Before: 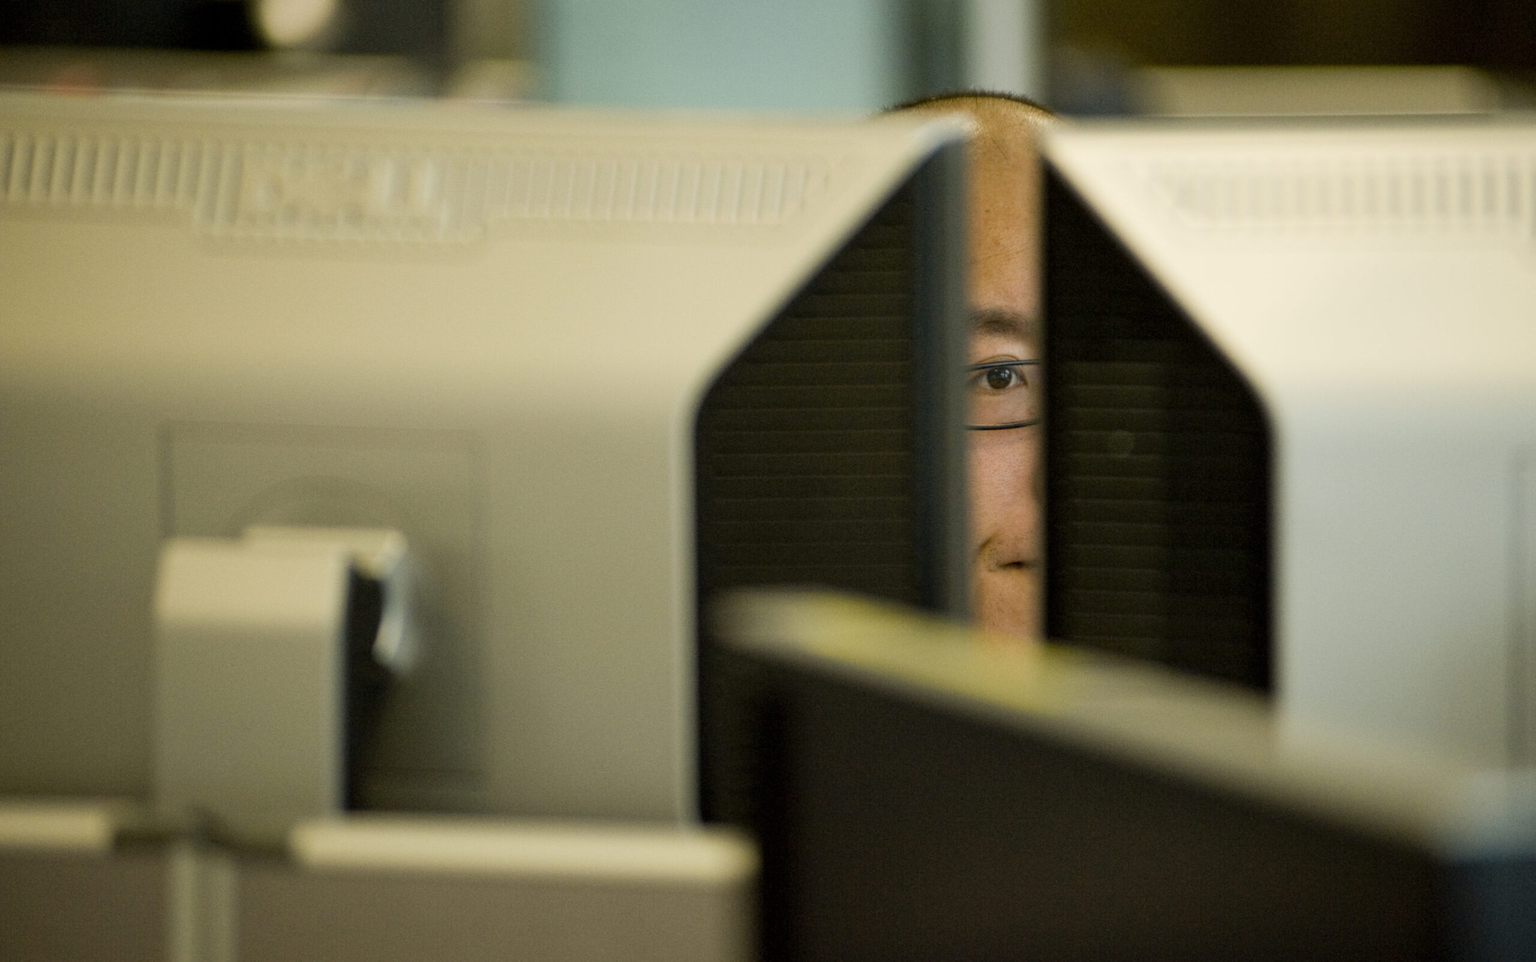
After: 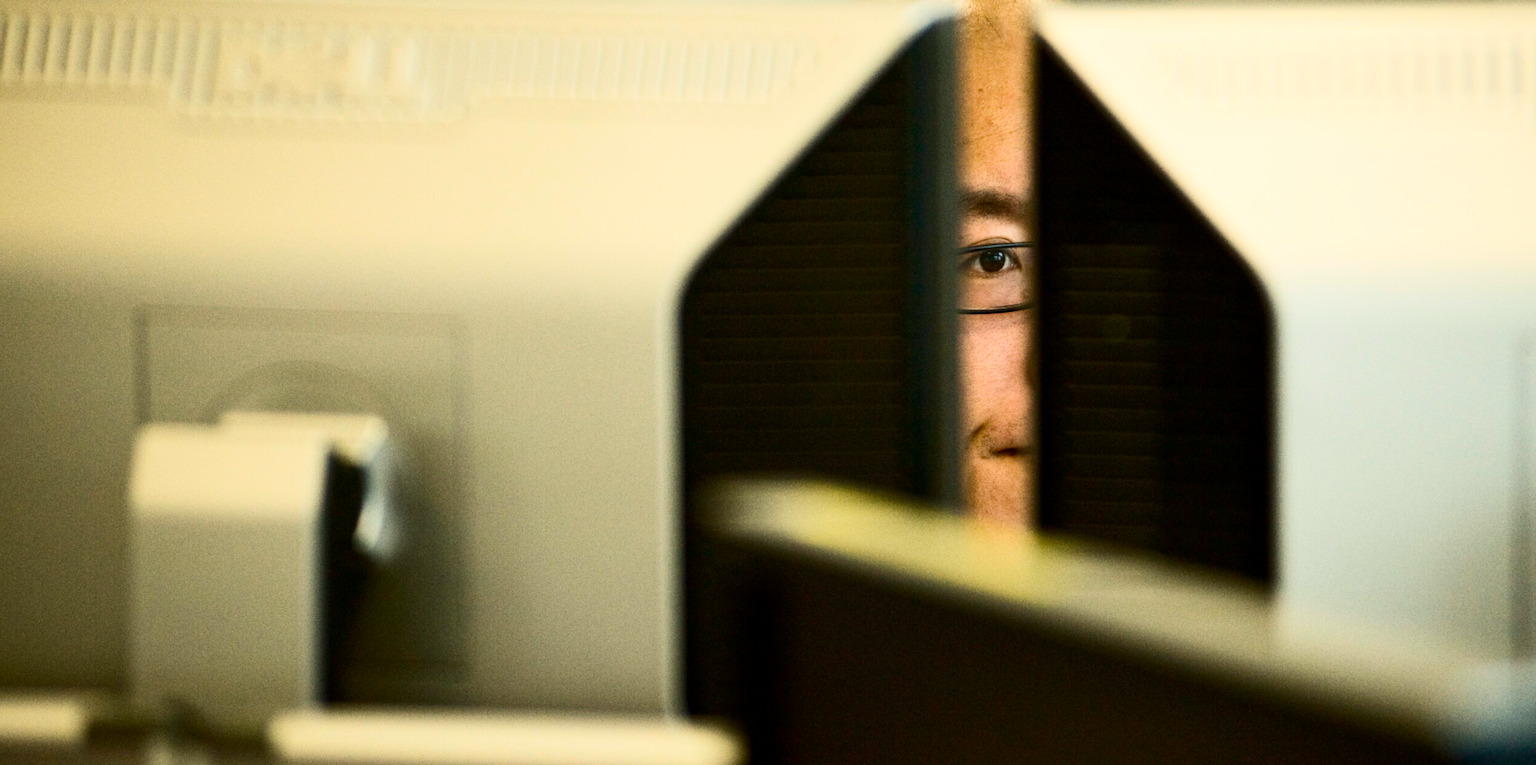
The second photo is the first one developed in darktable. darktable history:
crop and rotate: left 1.814%, top 12.818%, right 0.25%, bottom 9.225%
contrast brightness saturation: contrast 0.4, brightness 0.1, saturation 0.21
